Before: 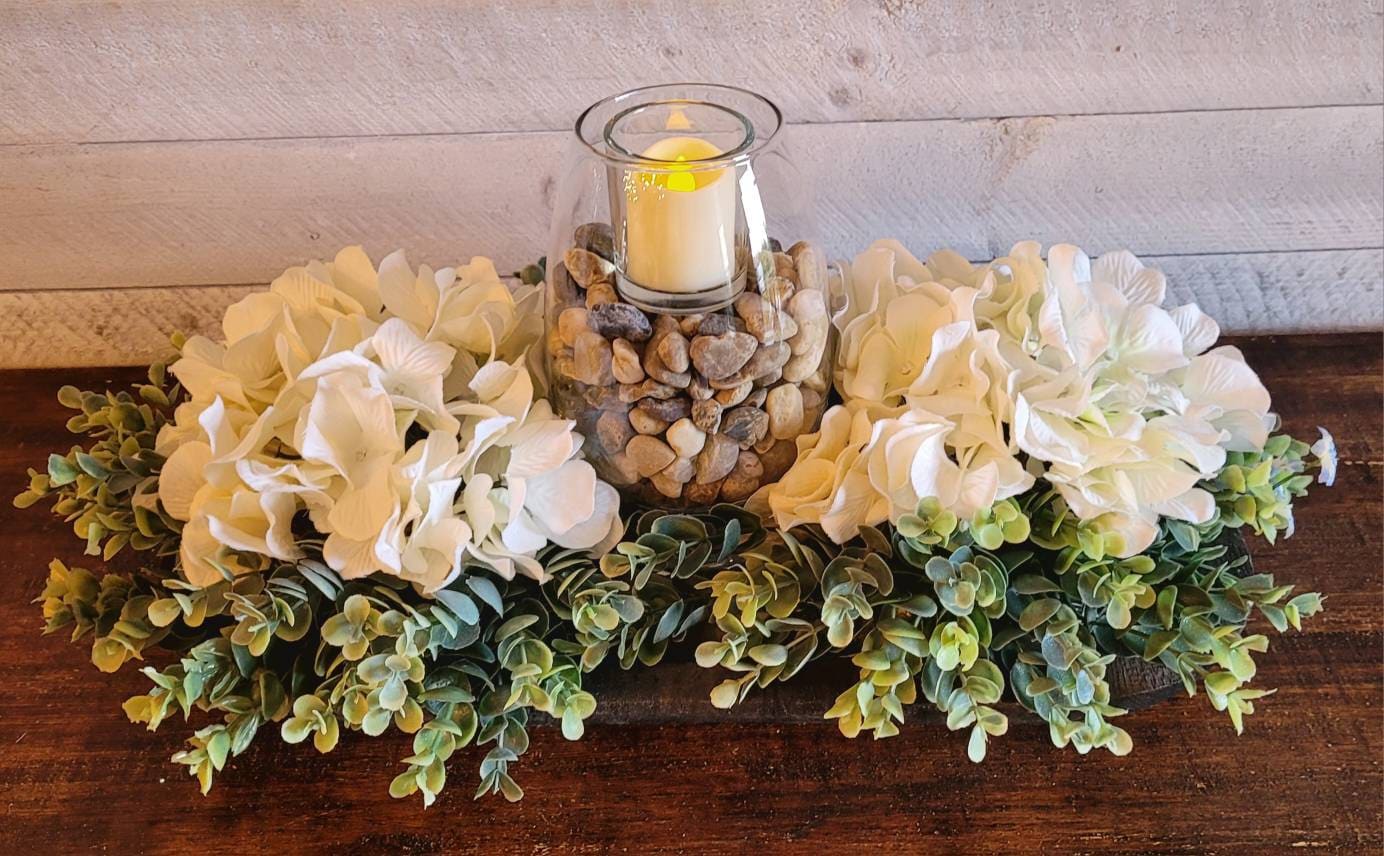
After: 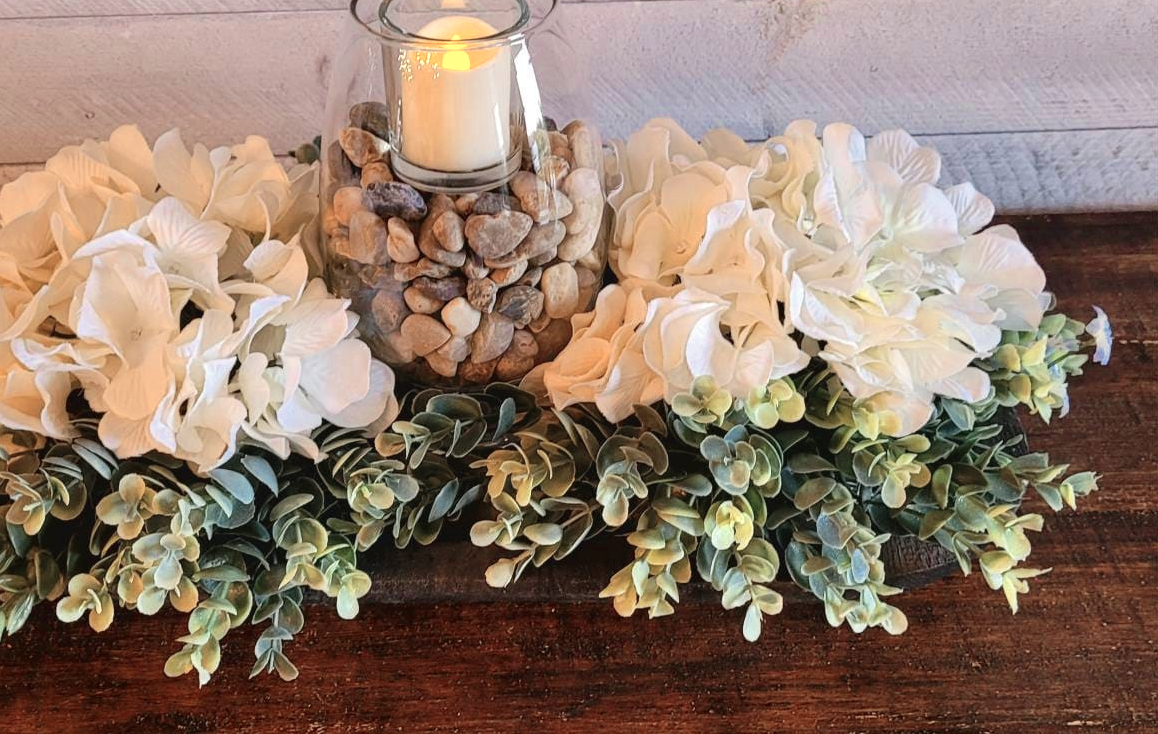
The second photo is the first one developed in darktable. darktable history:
crop: left 16.315%, top 14.246%
color zones: curves: ch0 [(0, 0.473) (0.001, 0.473) (0.226, 0.548) (0.4, 0.589) (0.525, 0.54) (0.728, 0.403) (0.999, 0.473) (1, 0.473)]; ch1 [(0, 0.619) (0.001, 0.619) (0.234, 0.388) (0.4, 0.372) (0.528, 0.422) (0.732, 0.53) (0.999, 0.619) (1, 0.619)]; ch2 [(0, 0.547) (0.001, 0.547) (0.226, 0.45) (0.4, 0.525) (0.525, 0.585) (0.8, 0.511) (0.999, 0.547) (1, 0.547)]
